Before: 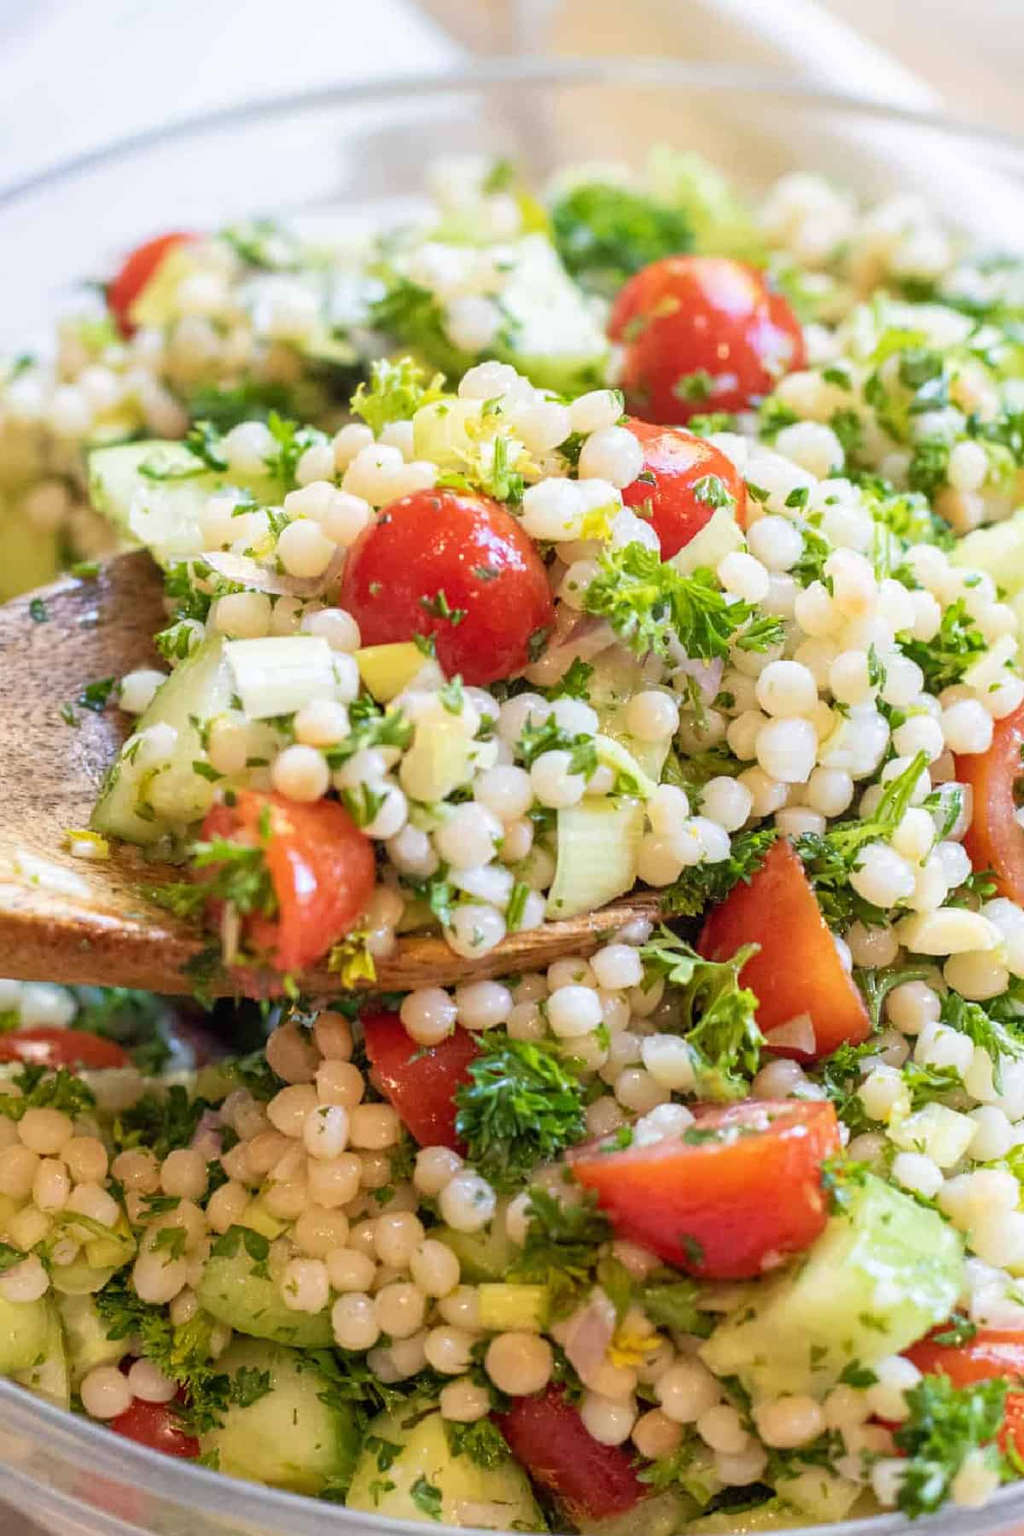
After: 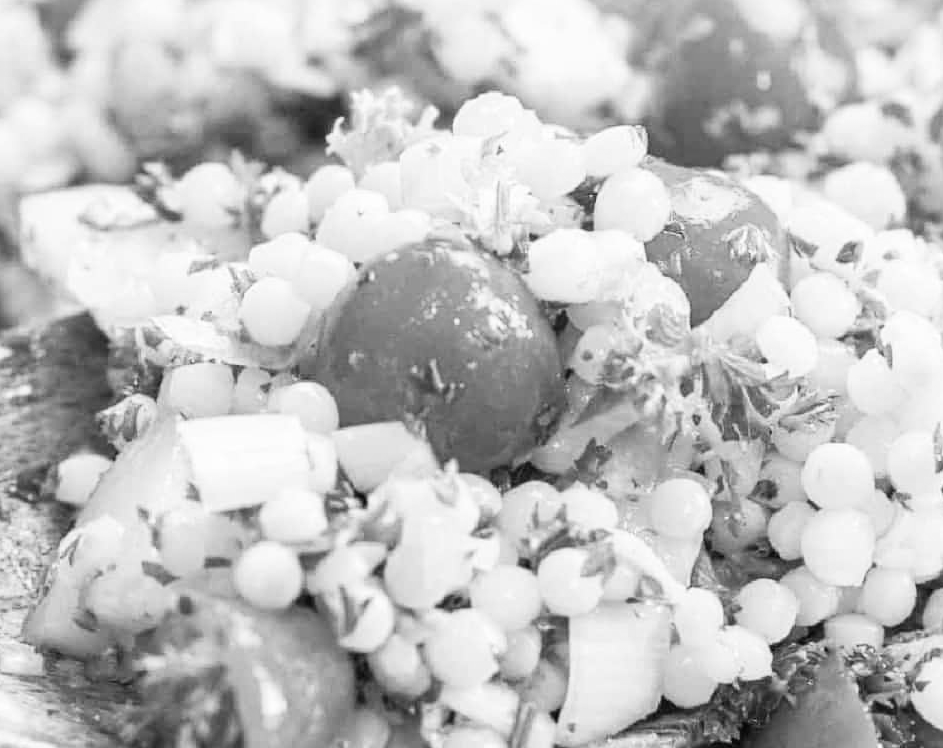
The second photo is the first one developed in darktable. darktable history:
color zones: curves: ch1 [(0, -0.014) (0.143, -0.013) (0.286, -0.013) (0.429, -0.016) (0.571, -0.019) (0.714, -0.015) (0.857, 0.002) (1, -0.014)]
crop: left 7.036%, top 18.398%, right 14.379%, bottom 40.043%
contrast brightness saturation: contrast 0.2, brightness 0.16, saturation 0.22
